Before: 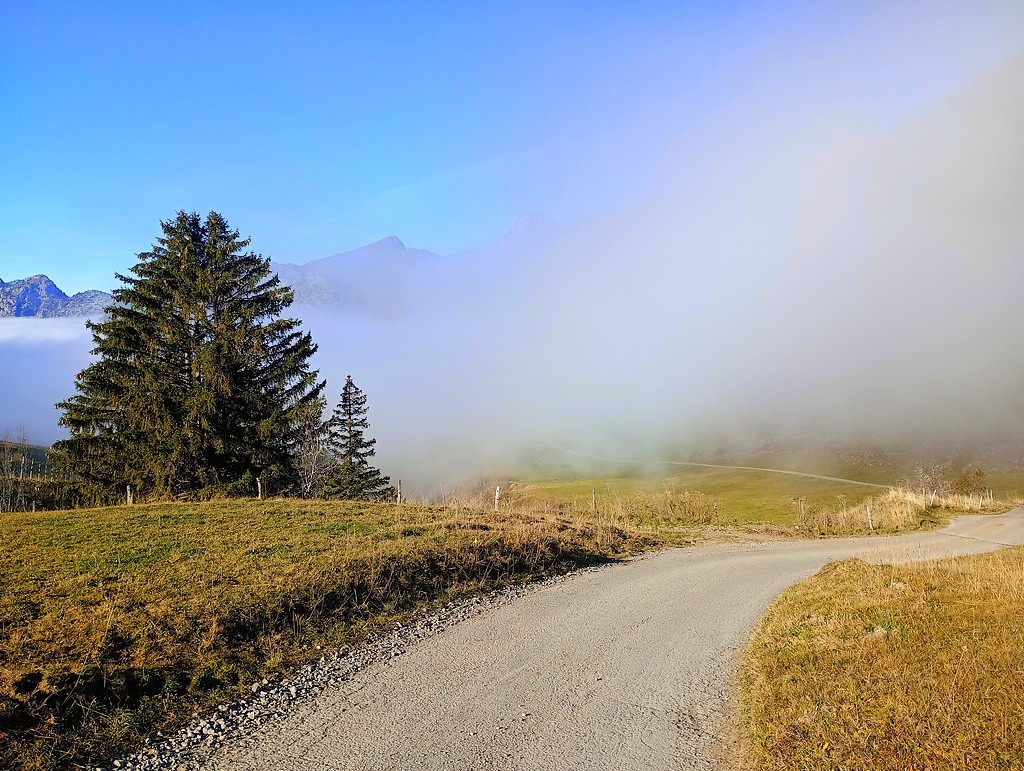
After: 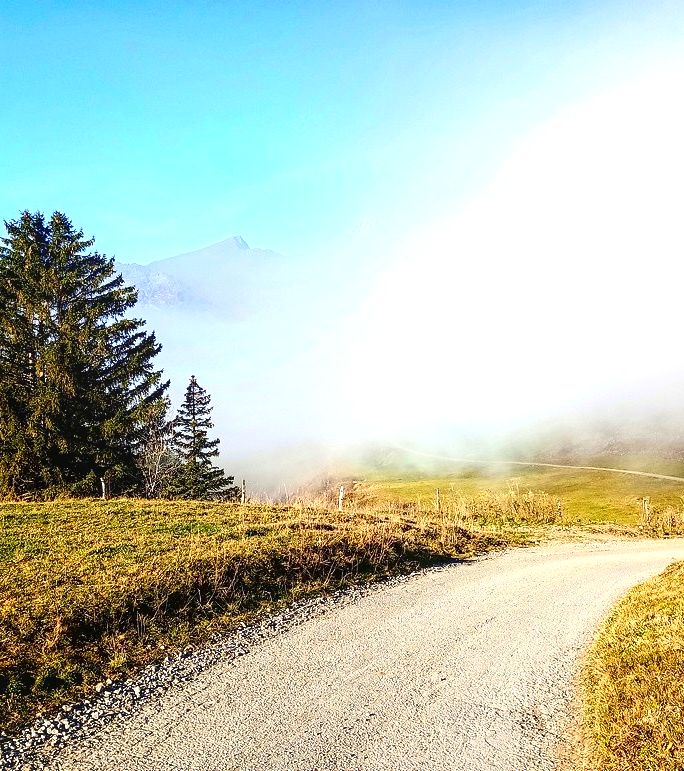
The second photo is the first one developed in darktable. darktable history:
exposure: black level correction 0, exposure 0.953 EV, compensate highlight preservation false
crop and rotate: left 15.29%, right 17.871%
contrast brightness saturation: contrast 0.19, brightness -0.239, saturation 0.113
local contrast: on, module defaults
